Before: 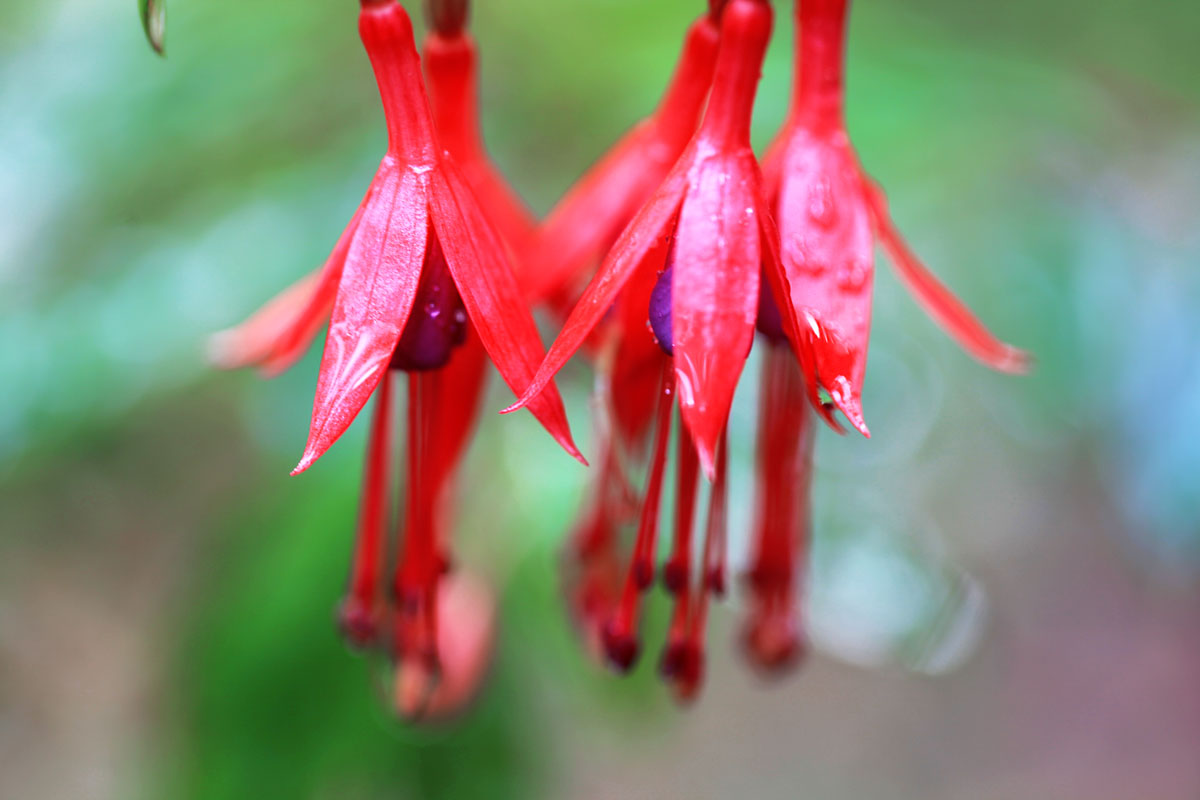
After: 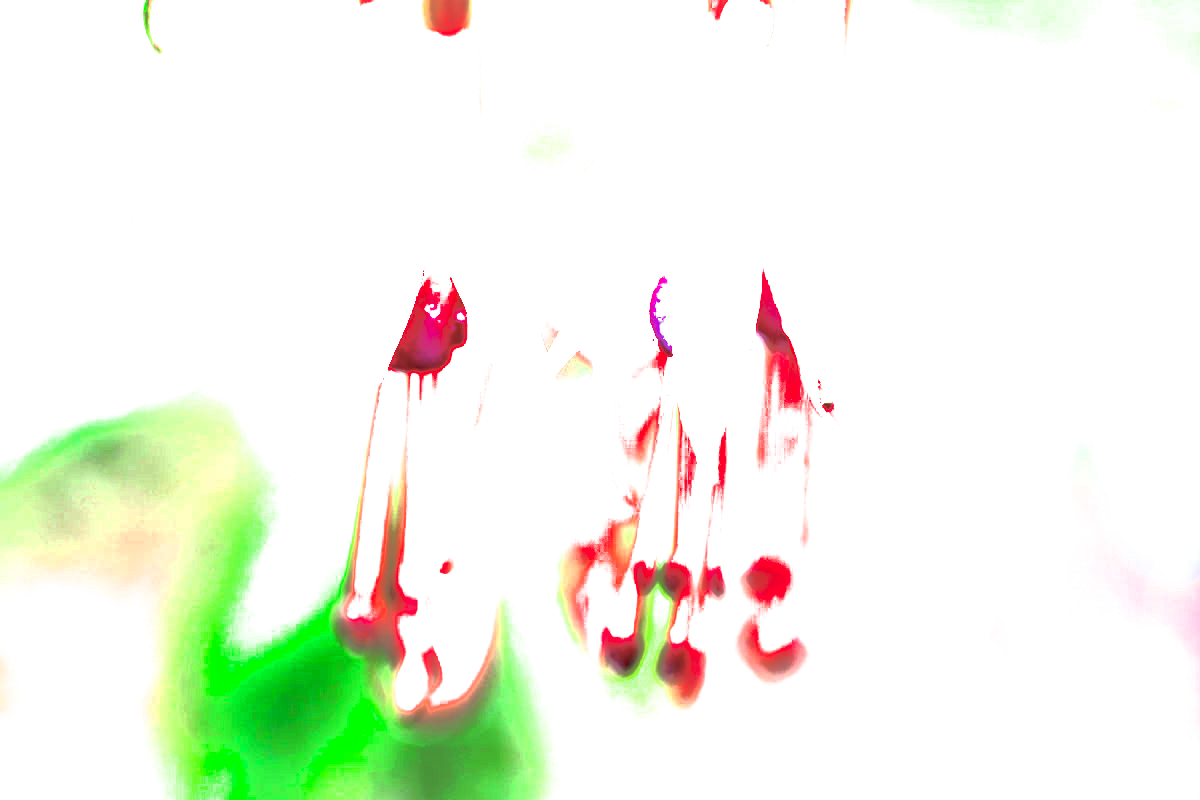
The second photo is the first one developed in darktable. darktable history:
exposure: black level correction 0, exposure 1.975 EV, compensate exposure bias true, compensate highlight preservation false
color balance rgb: shadows lift › luminance -10%, highlights gain › luminance 10%, saturation formula JzAzBz (2021)
filmic rgb: black relative exposure -8.2 EV, white relative exposure 2.2 EV, threshold 3 EV, hardness 7.11, latitude 85.74%, contrast 1.696, highlights saturation mix -4%, shadows ↔ highlights balance -2.69%, color science v5 (2021), contrast in shadows safe, contrast in highlights safe, enable highlight reconstruction true
shadows and highlights: on, module defaults
